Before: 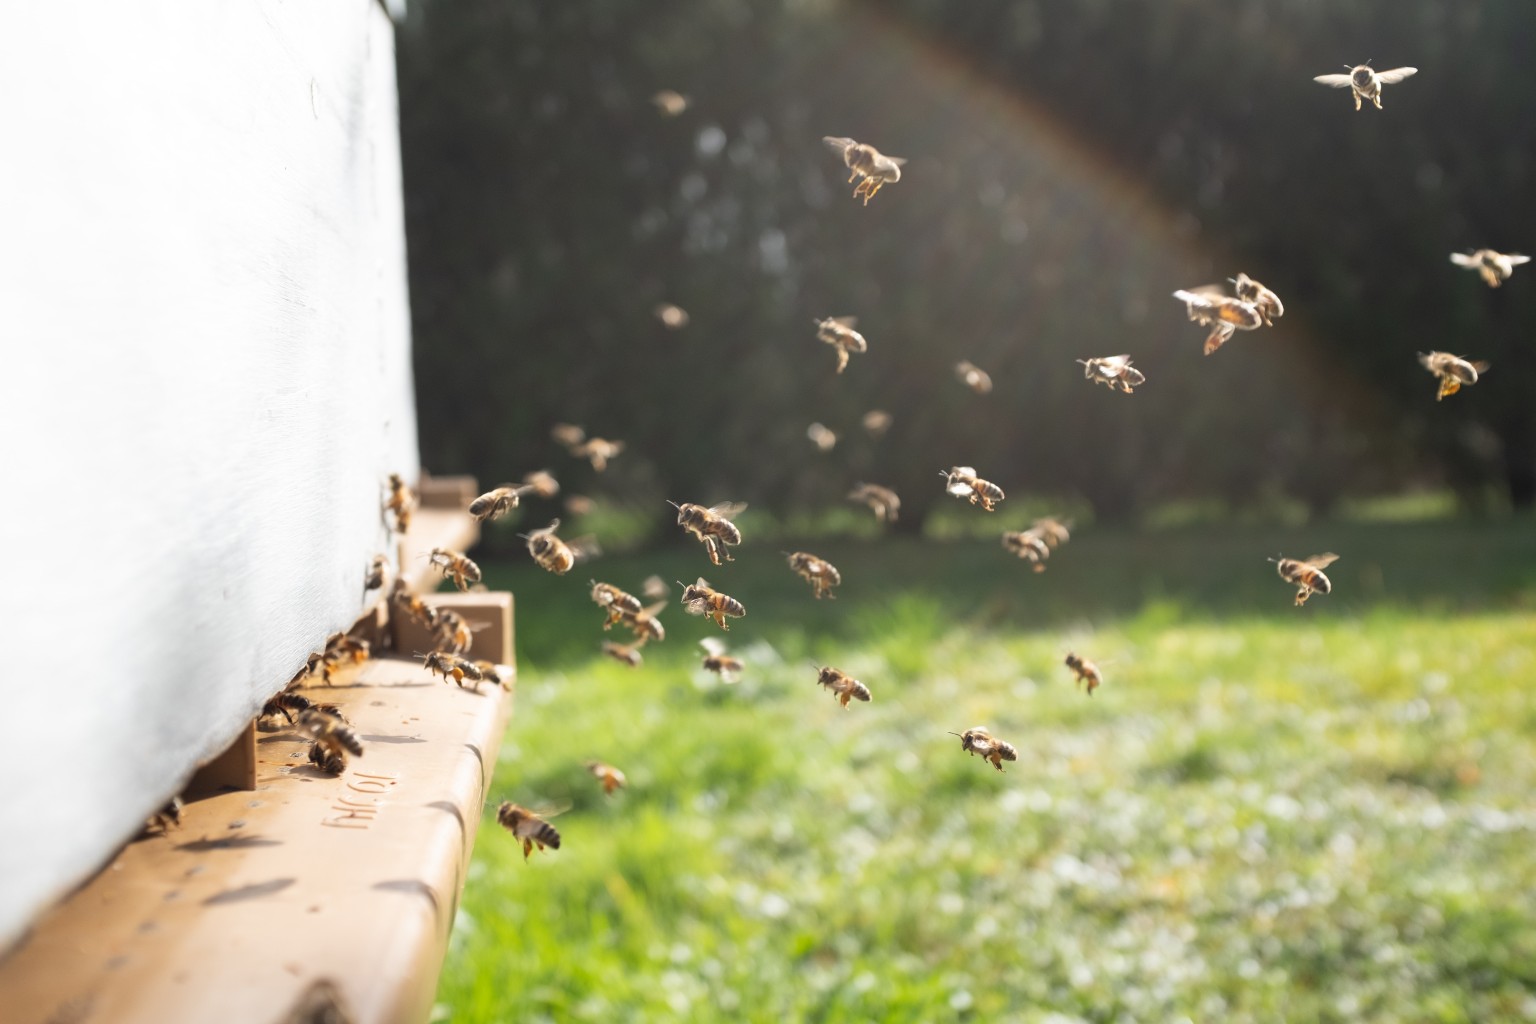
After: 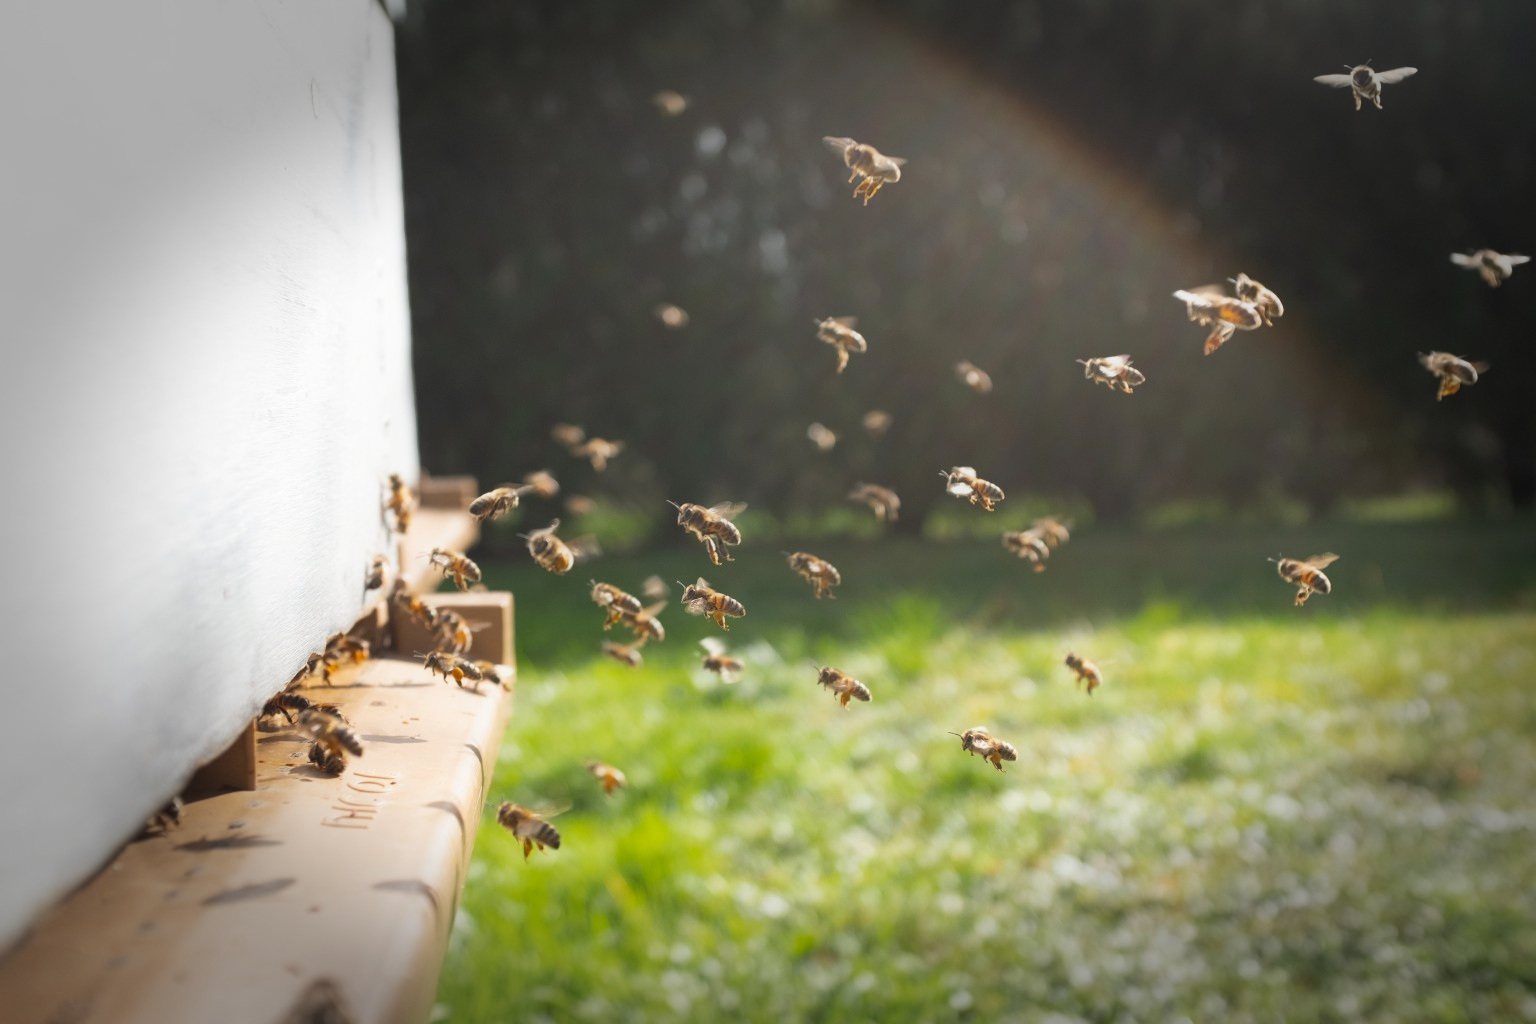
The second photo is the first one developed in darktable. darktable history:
vignetting: fall-off start 66.7%, fall-off radius 39.74%, brightness -0.576, saturation -0.258, automatic ratio true, width/height ratio 0.671, dithering 16-bit output
contrast equalizer: octaves 7, y [[0.6 ×6], [0.55 ×6], [0 ×6], [0 ×6], [0 ×6]], mix -0.3
color balance rgb: perceptual saturation grading › global saturation 8.89%, saturation formula JzAzBz (2021)
